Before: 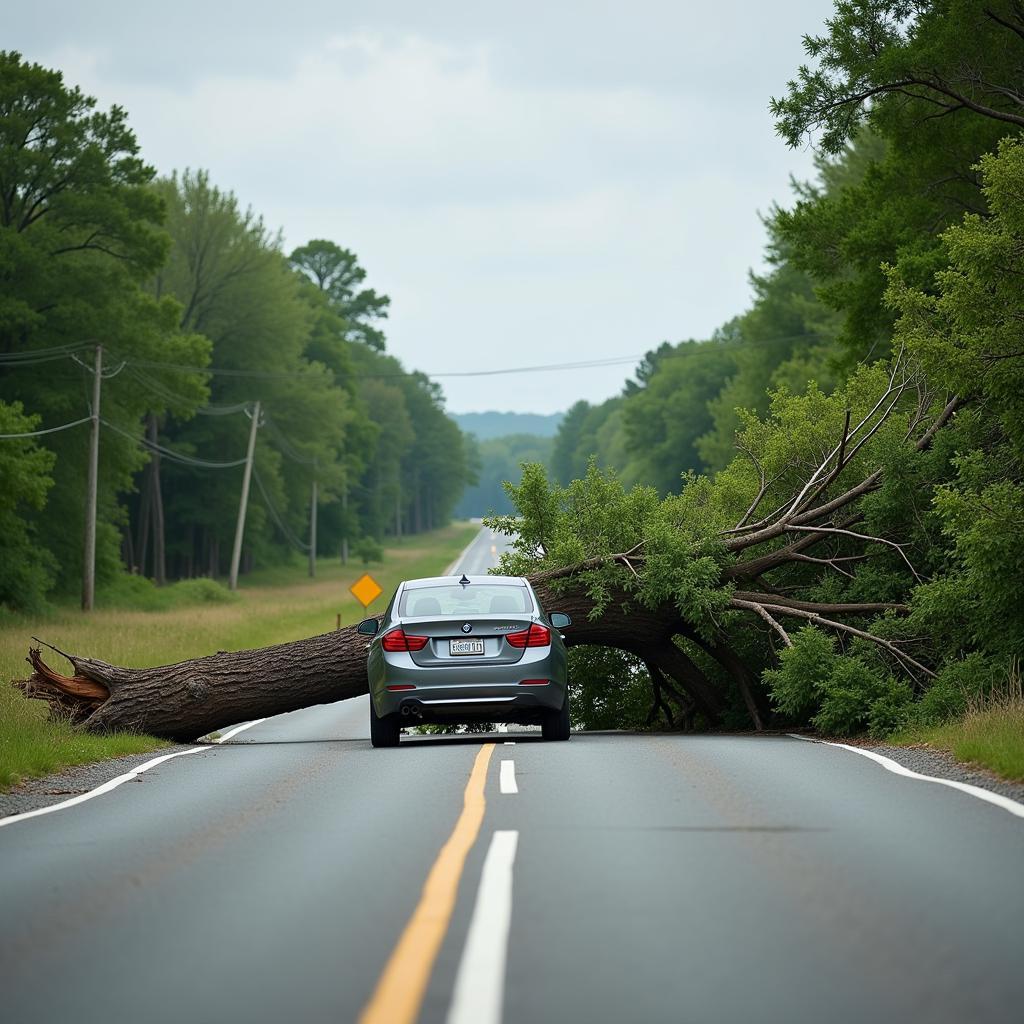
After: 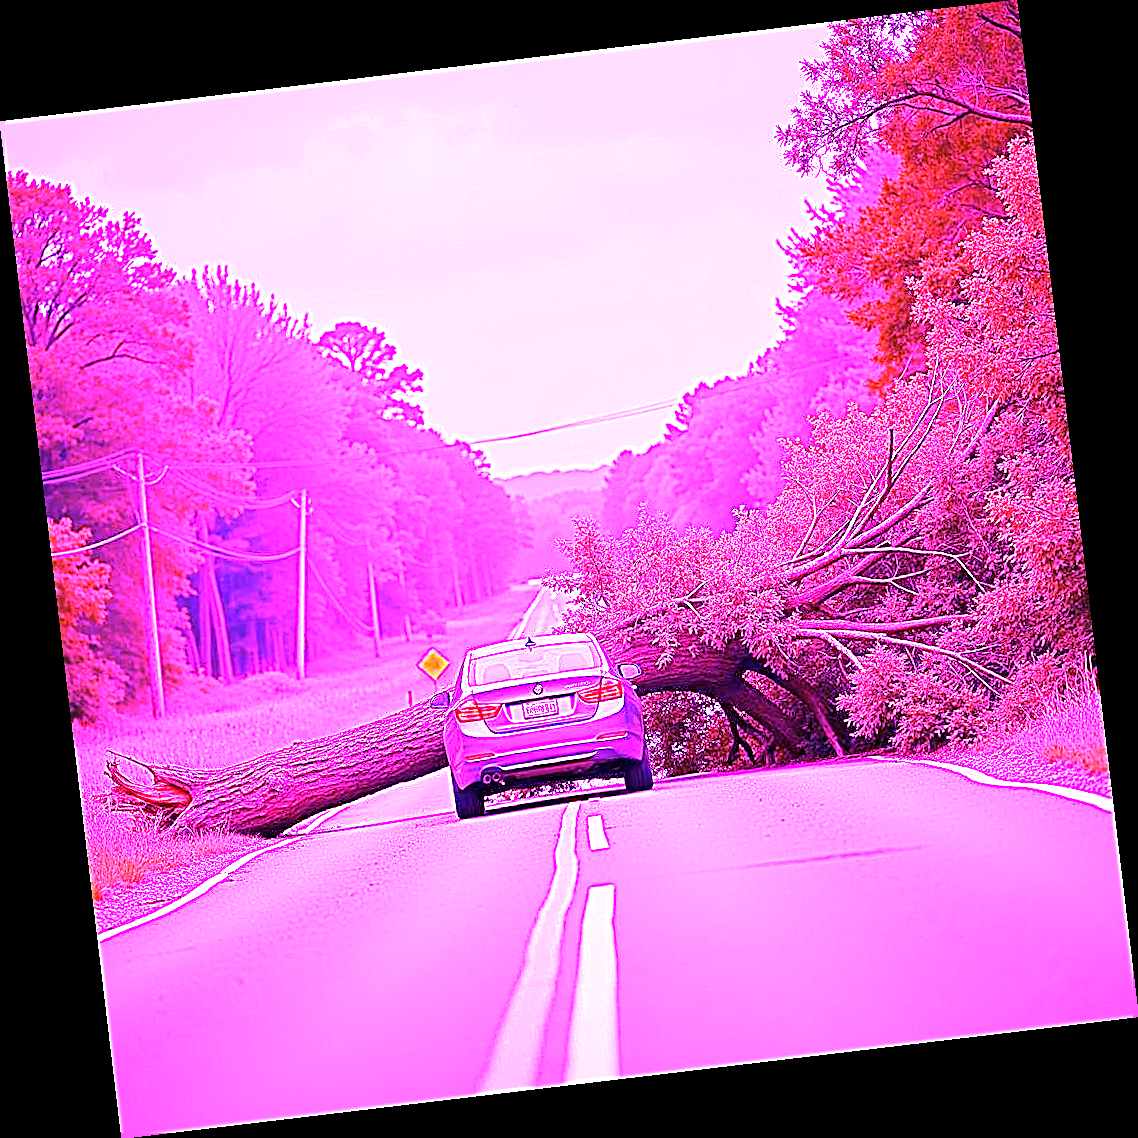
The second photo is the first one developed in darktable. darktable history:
rotate and perspective: rotation -6.83°, automatic cropping off
sharpen: on, module defaults
white balance: red 8, blue 8
